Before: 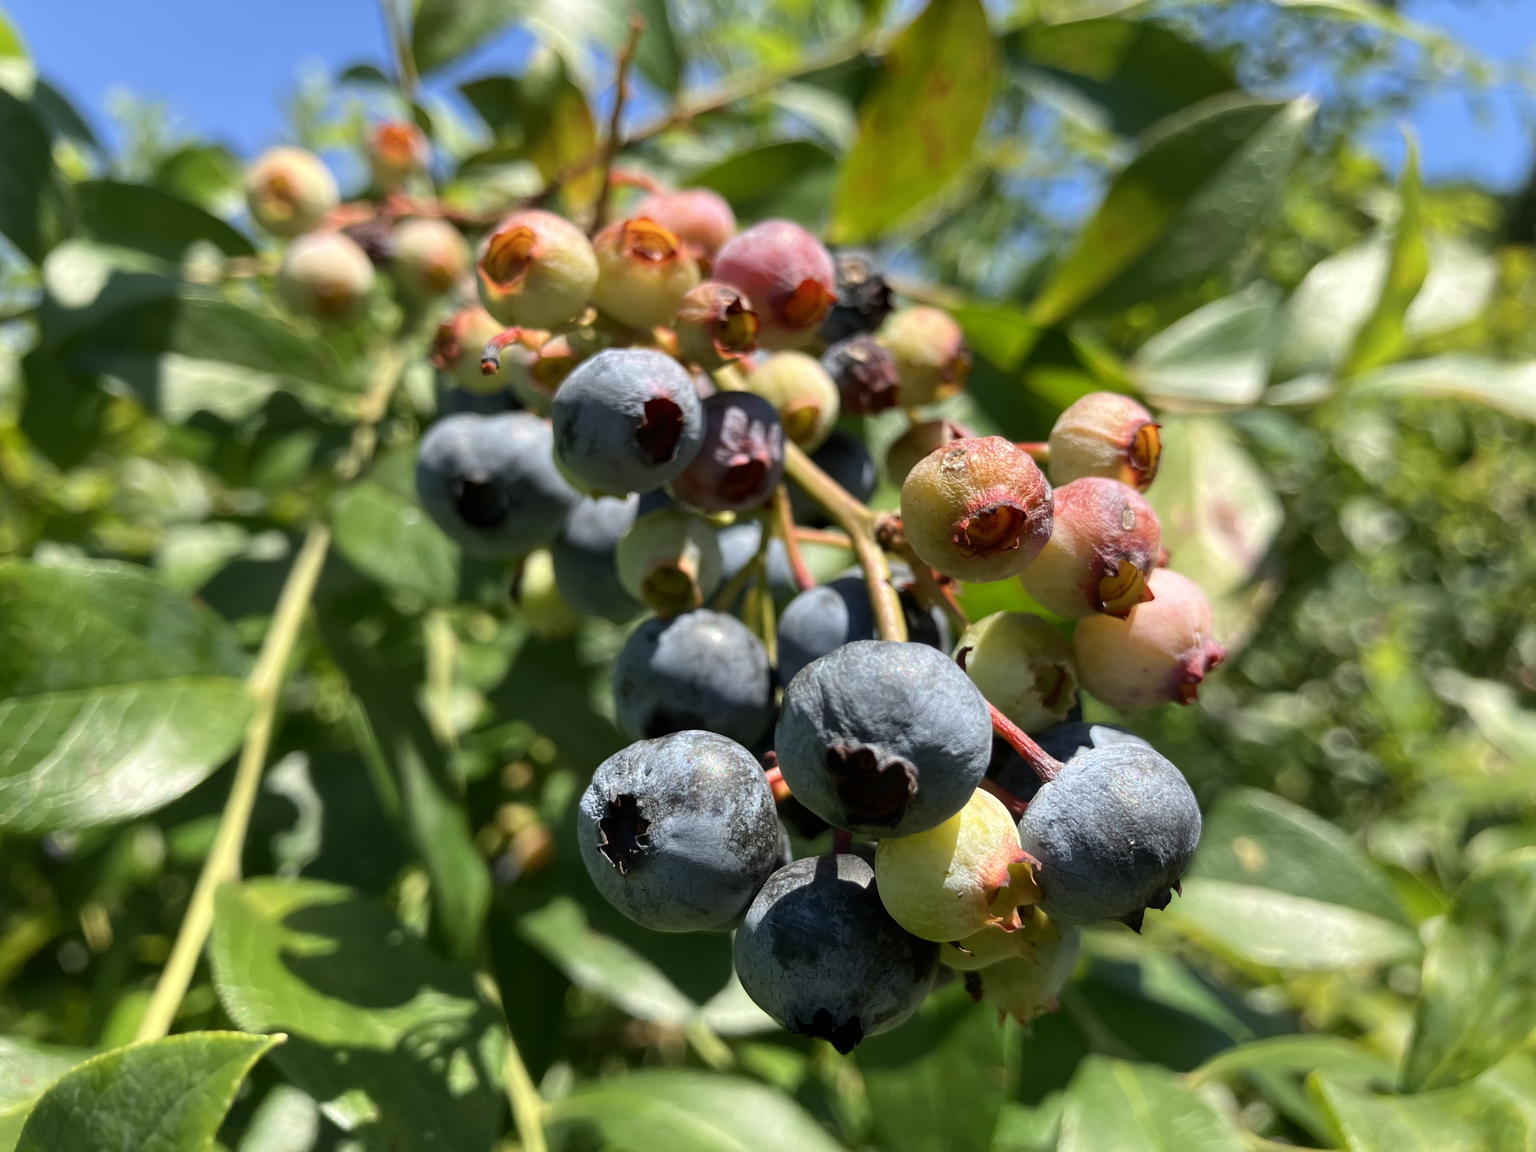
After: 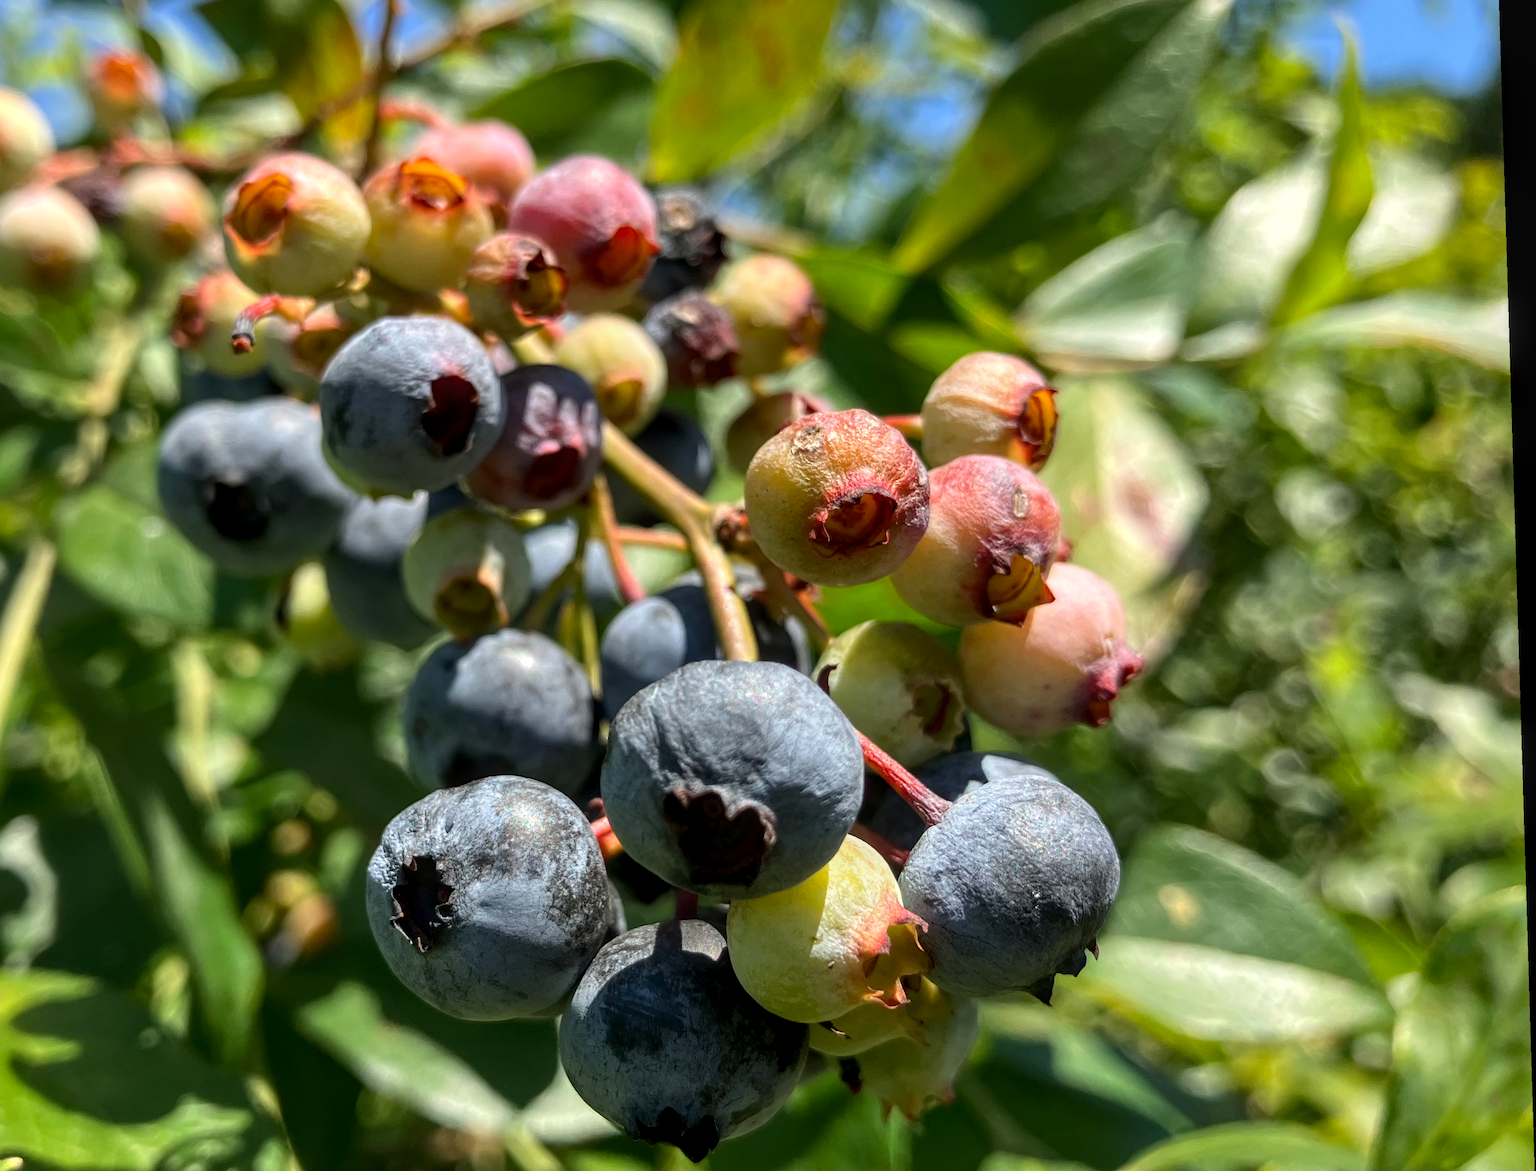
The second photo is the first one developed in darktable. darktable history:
local contrast: on, module defaults
white balance: emerald 1
crop: left 19.159%, top 9.58%, bottom 9.58%
rotate and perspective: rotation -1.75°, automatic cropping off
